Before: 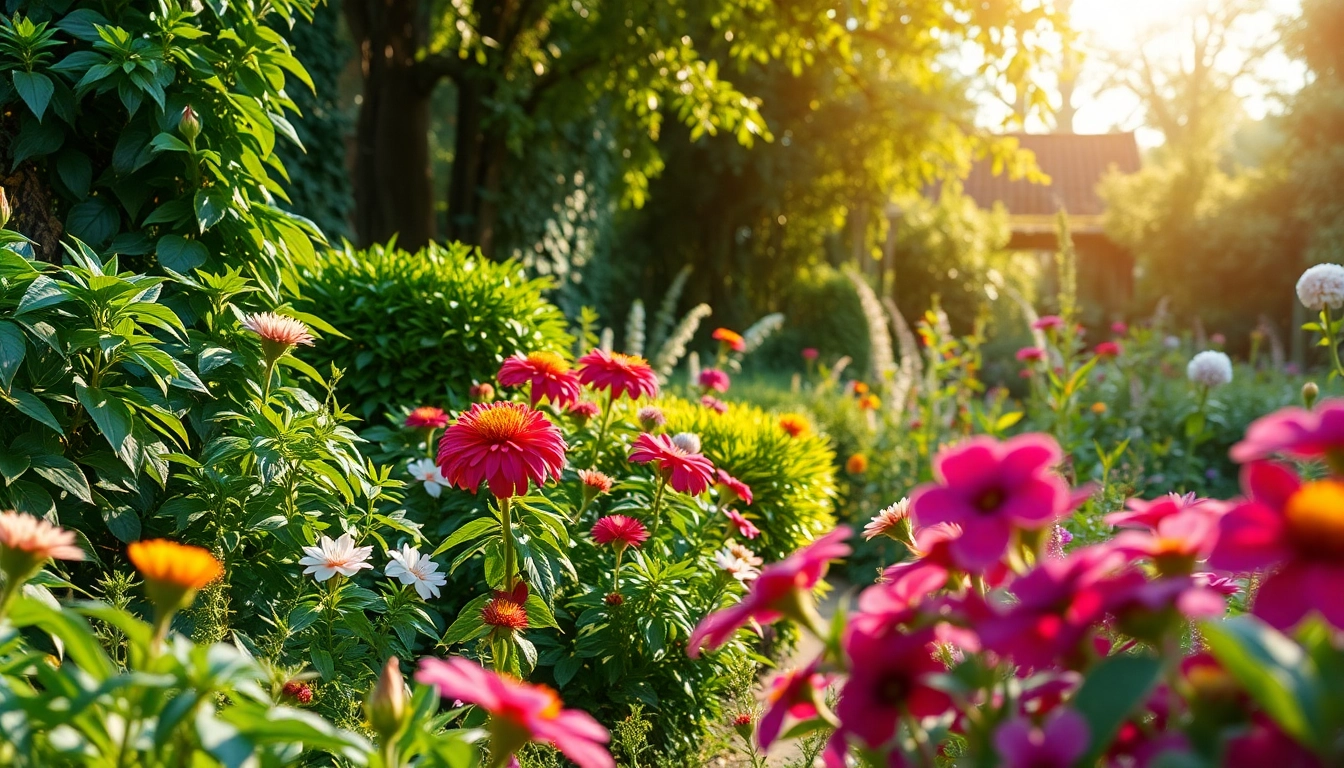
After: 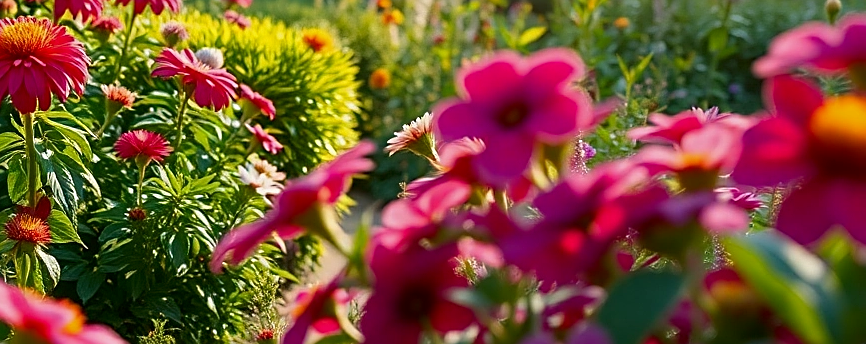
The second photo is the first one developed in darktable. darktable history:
crop and rotate: left 35.509%, top 50.238%, bottom 4.934%
contrast brightness saturation: contrast 0.03, brightness -0.04
sharpen: on, module defaults
exposure: black level correction 0.001, exposure -0.125 EV, compensate exposure bias true, compensate highlight preservation false
